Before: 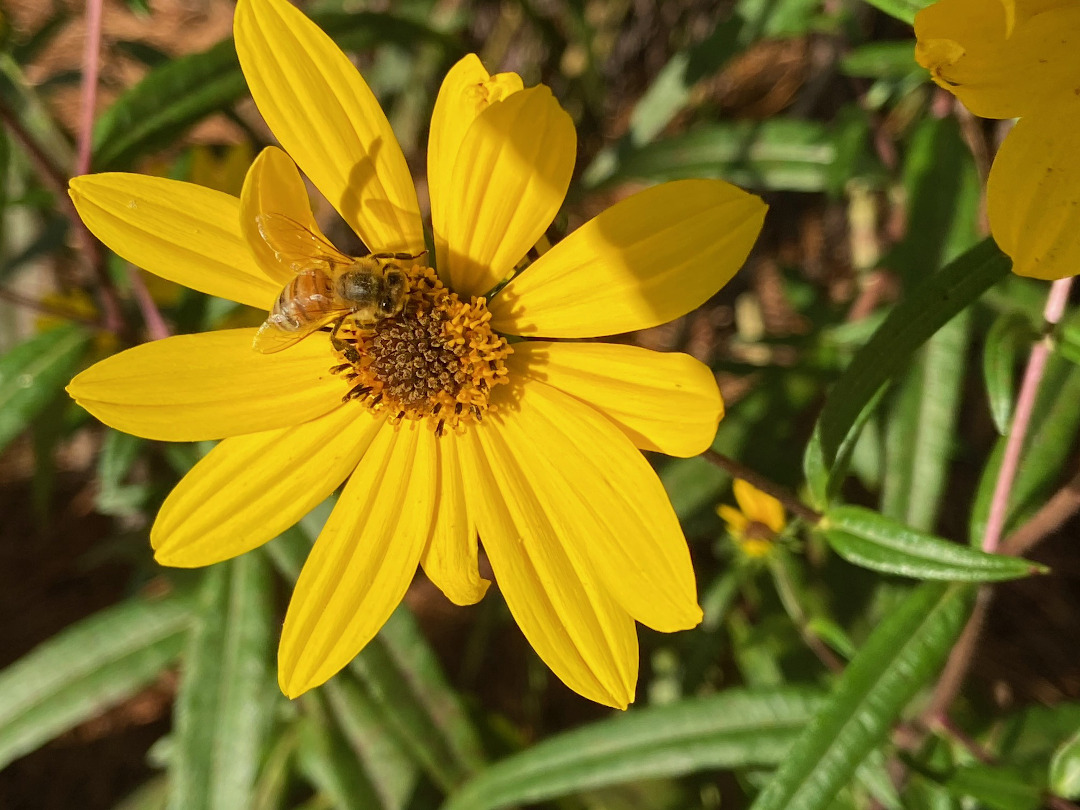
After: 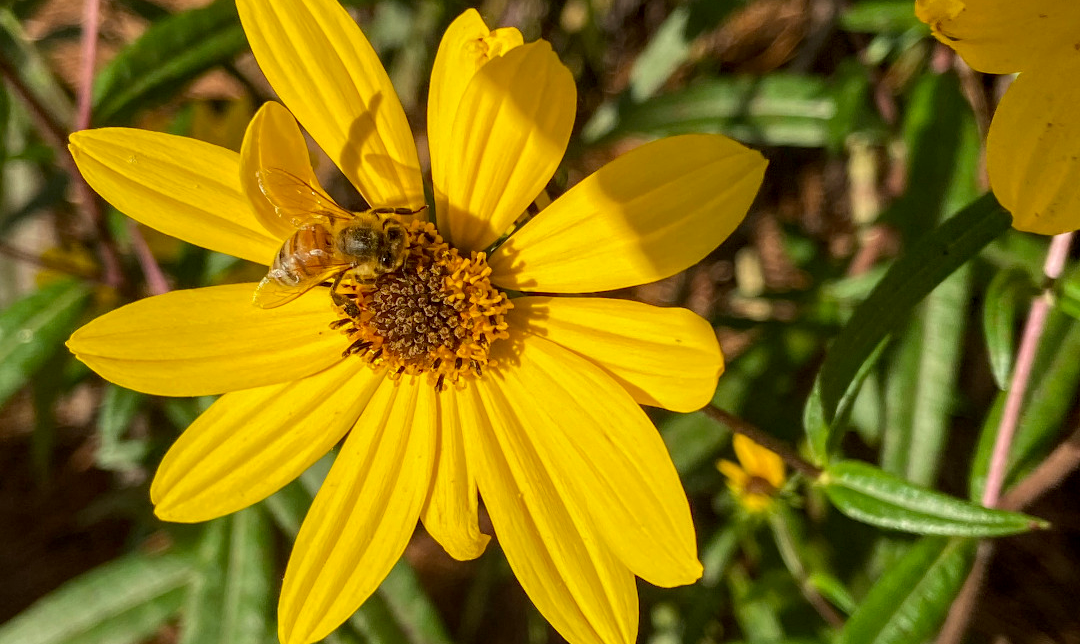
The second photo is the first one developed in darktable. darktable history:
crop and rotate: top 5.667%, bottom 14.745%
local contrast: on, module defaults
